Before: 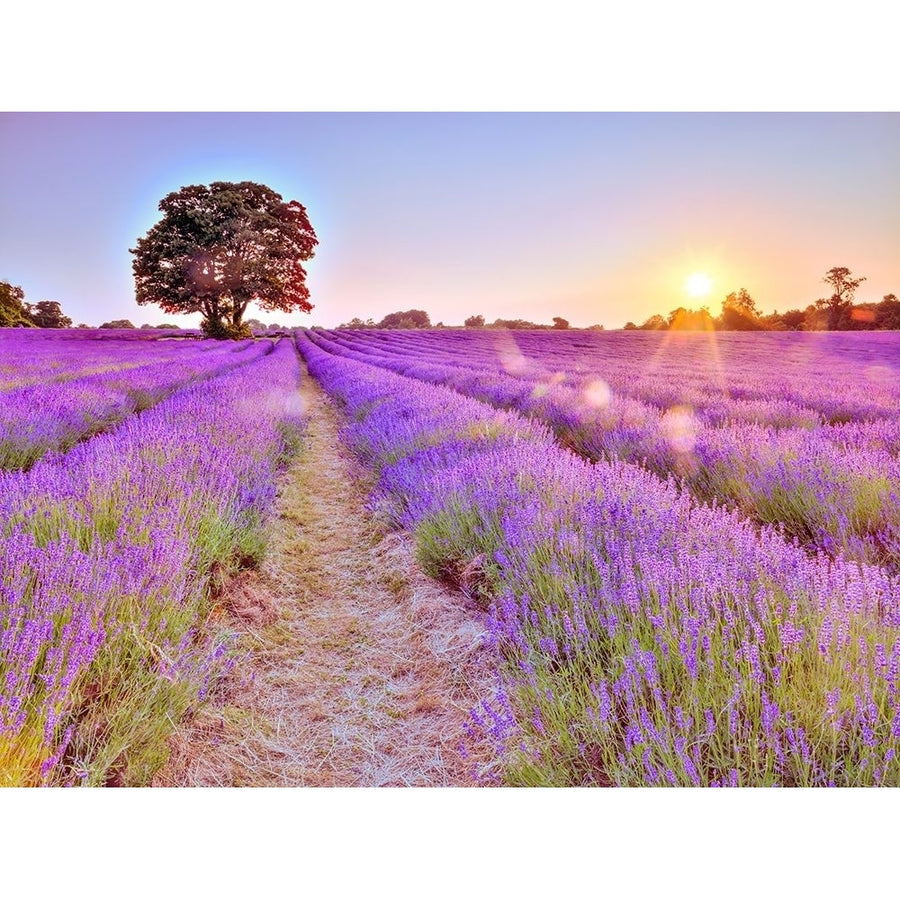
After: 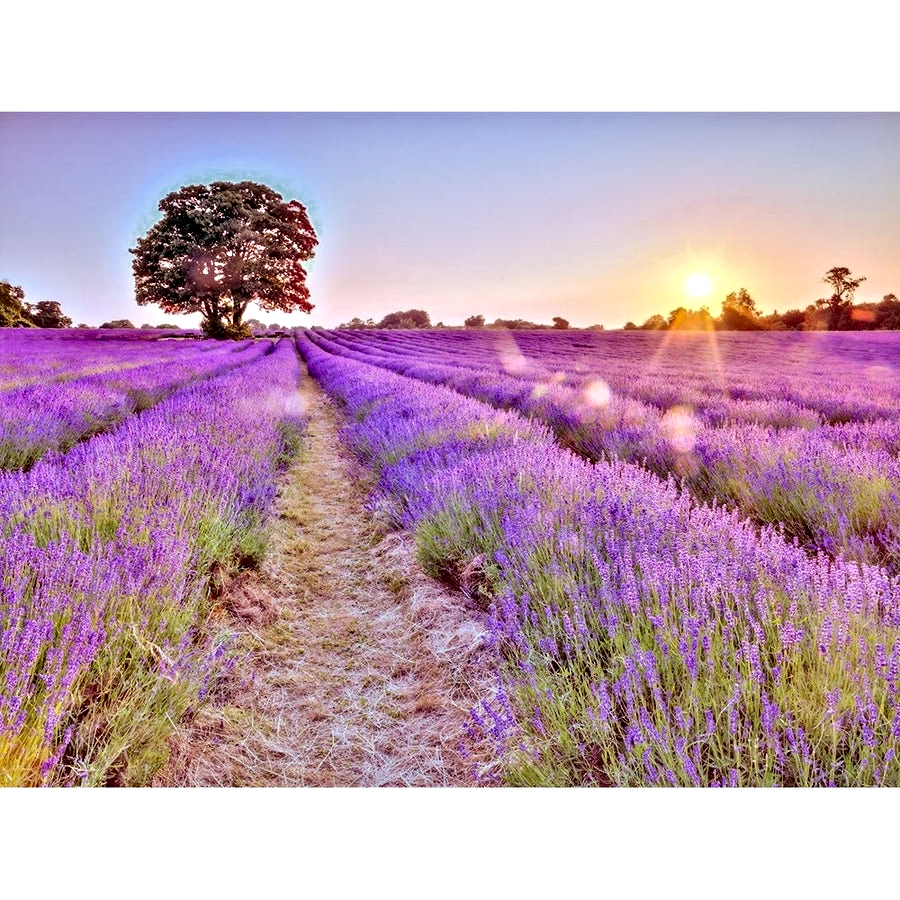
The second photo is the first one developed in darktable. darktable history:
contrast equalizer: octaves 7, y [[0.511, 0.558, 0.631, 0.632, 0.559, 0.512], [0.5 ×6], [0.507, 0.559, 0.627, 0.644, 0.647, 0.647], [0 ×6], [0 ×6]]
color zones: curves: ch0 [(0.25, 0.5) (0.636, 0.25) (0.75, 0.5)]
